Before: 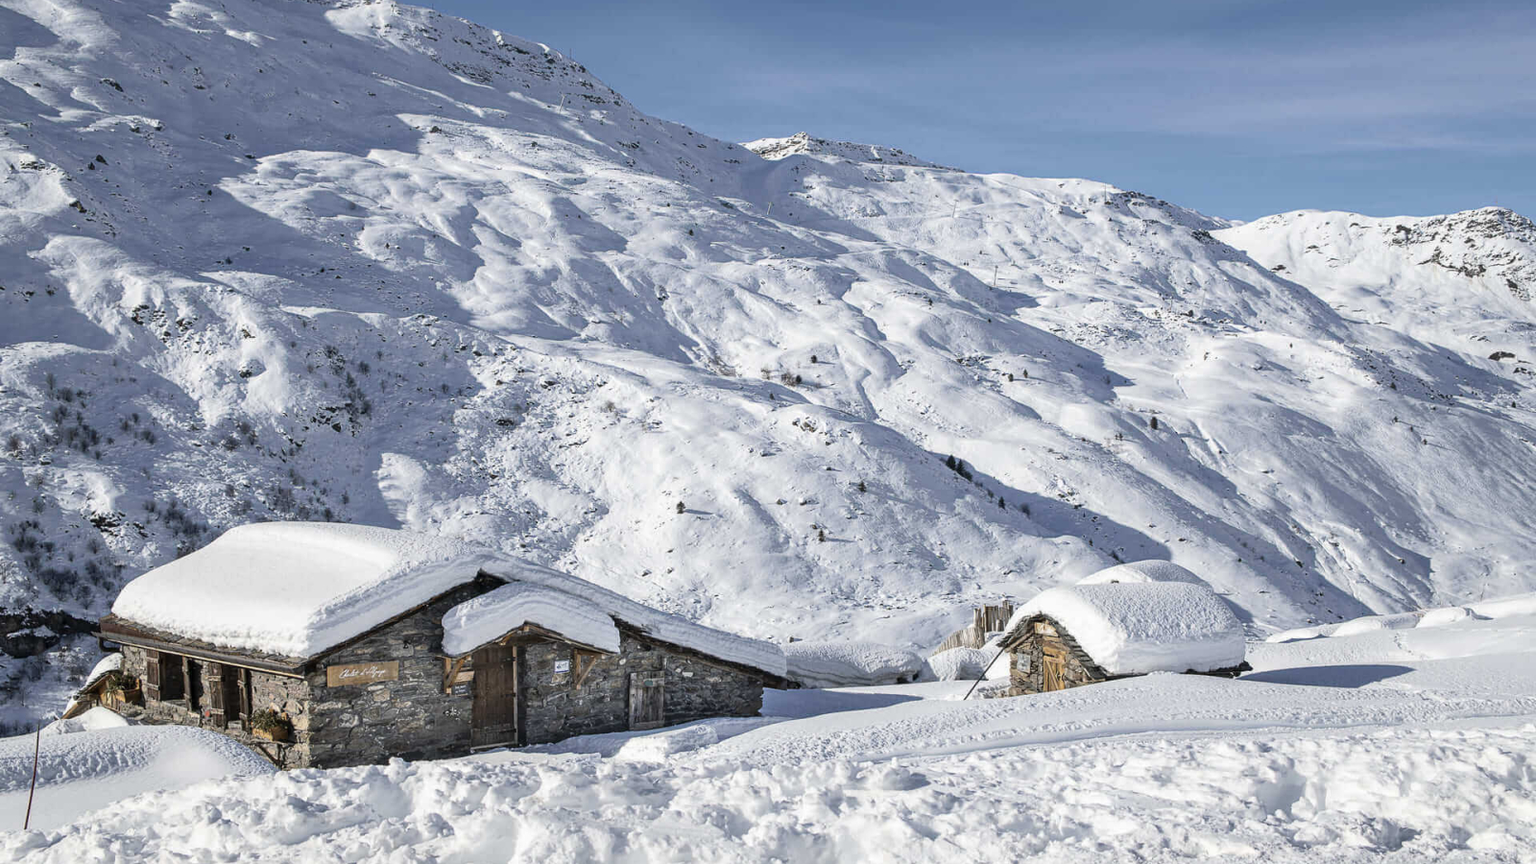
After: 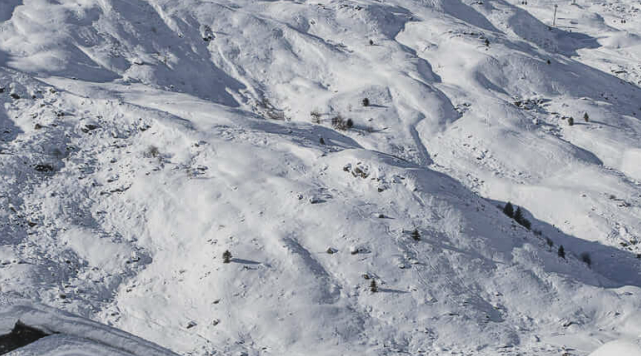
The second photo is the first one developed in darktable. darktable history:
local contrast: on, module defaults
exposure: black level correction -0.015, exposure -0.513 EV, compensate highlight preservation false
crop: left 30.161%, top 30.304%, right 29.729%, bottom 30.088%
